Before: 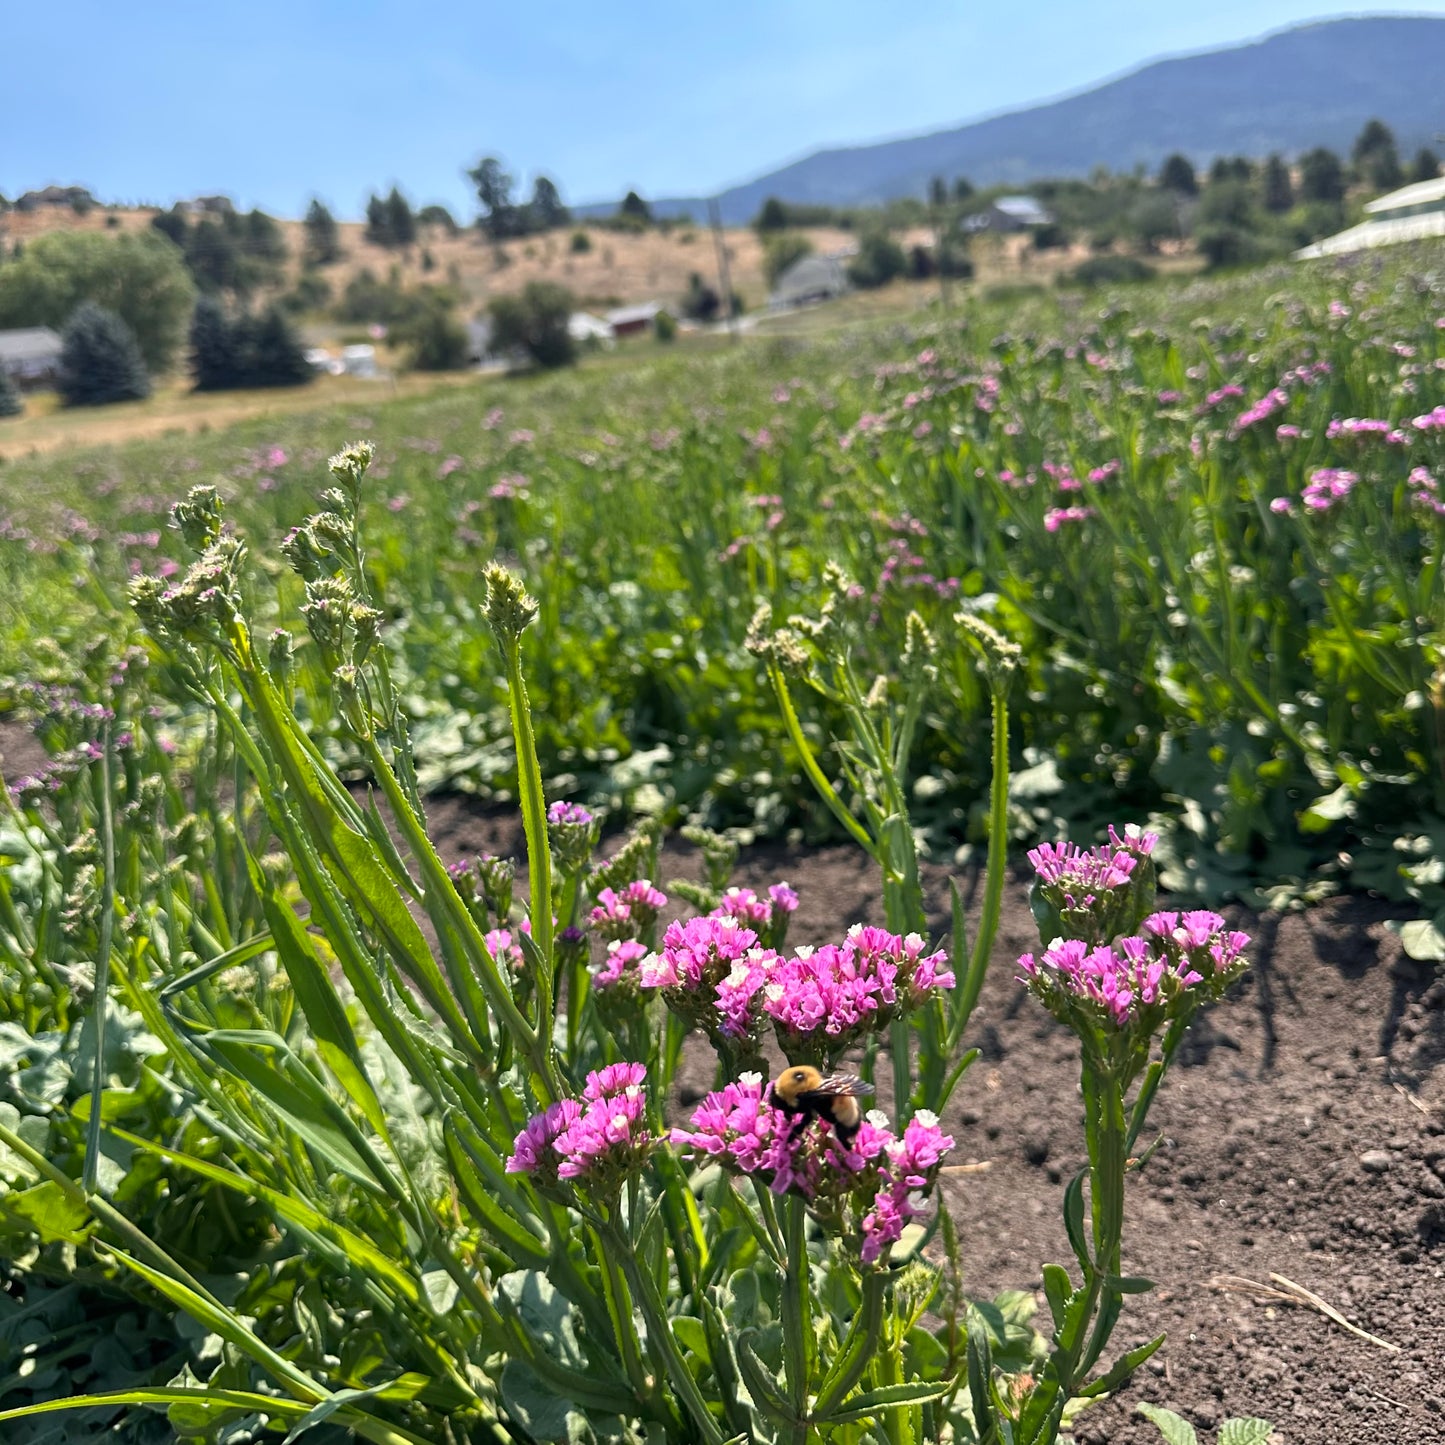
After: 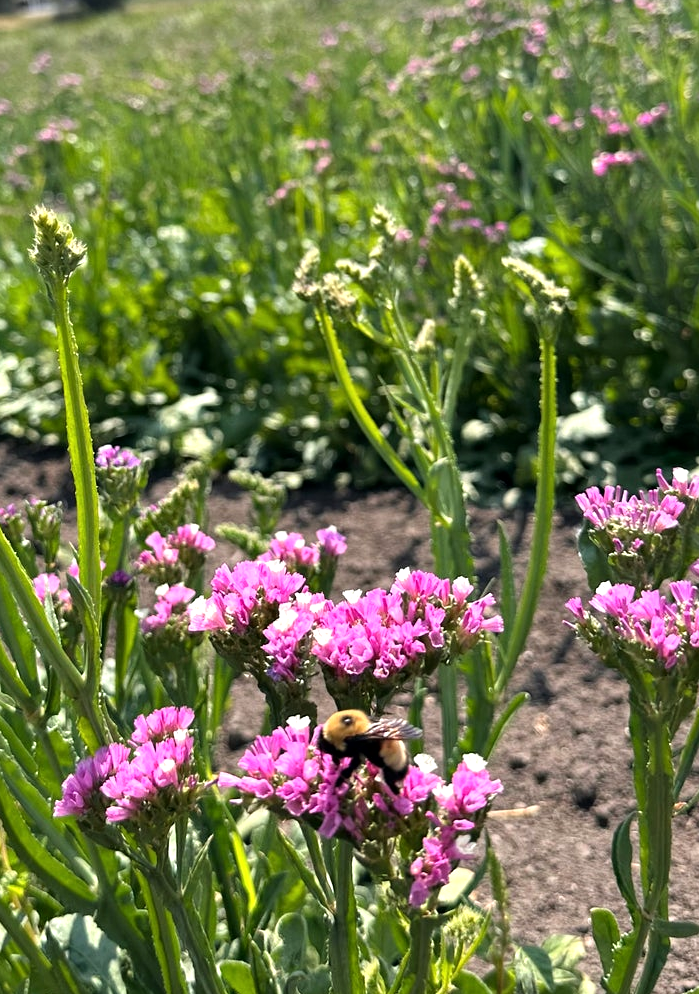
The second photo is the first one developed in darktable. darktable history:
tone equalizer: -8 EV -0.391 EV, -7 EV -0.412 EV, -6 EV -0.303 EV, -5 EV -0.208 EV, -3 EV 0.216 EV, -2 EV 0.341 EV, -1 EV 0.409 EV, +0 EV 0.391 EV
crop: left 31.336%, top 24.703%, right 20.241%, bottom 6.456%
local contrast: mode bilateral grid, contrast 99, coarseness 100, detail 109%, midtone range 0.2
